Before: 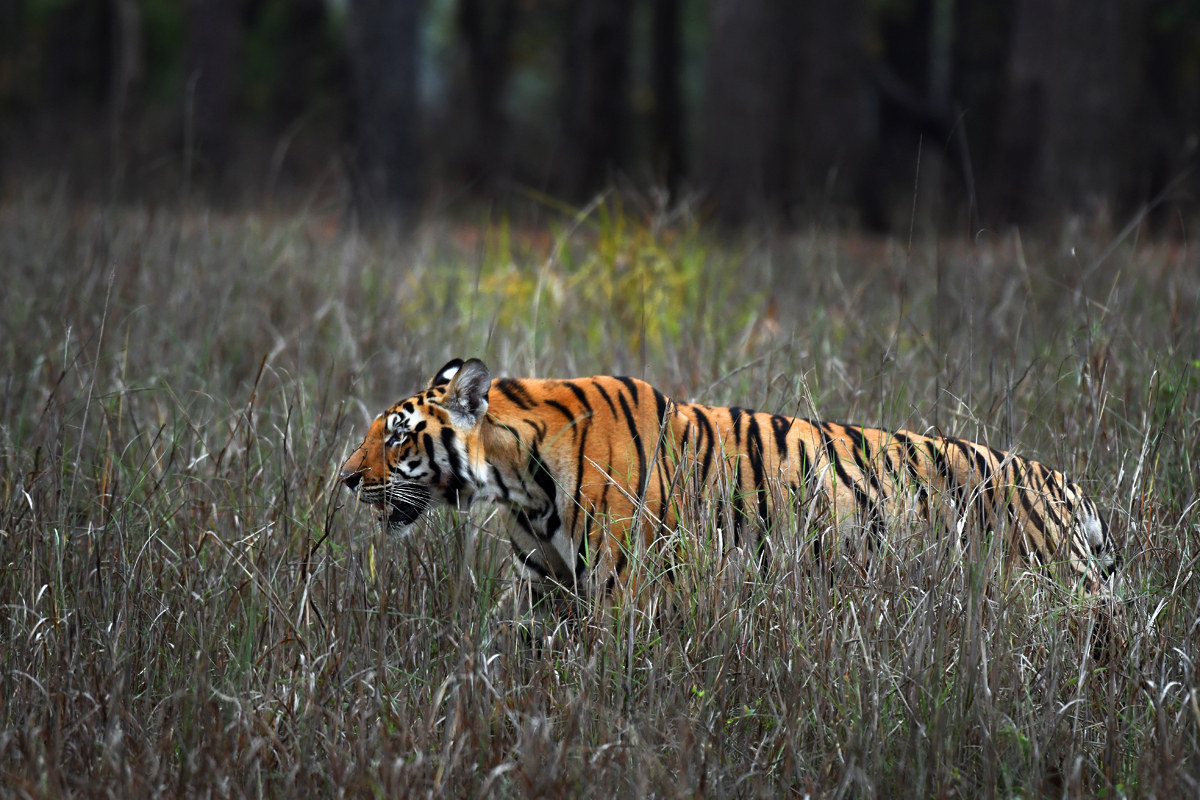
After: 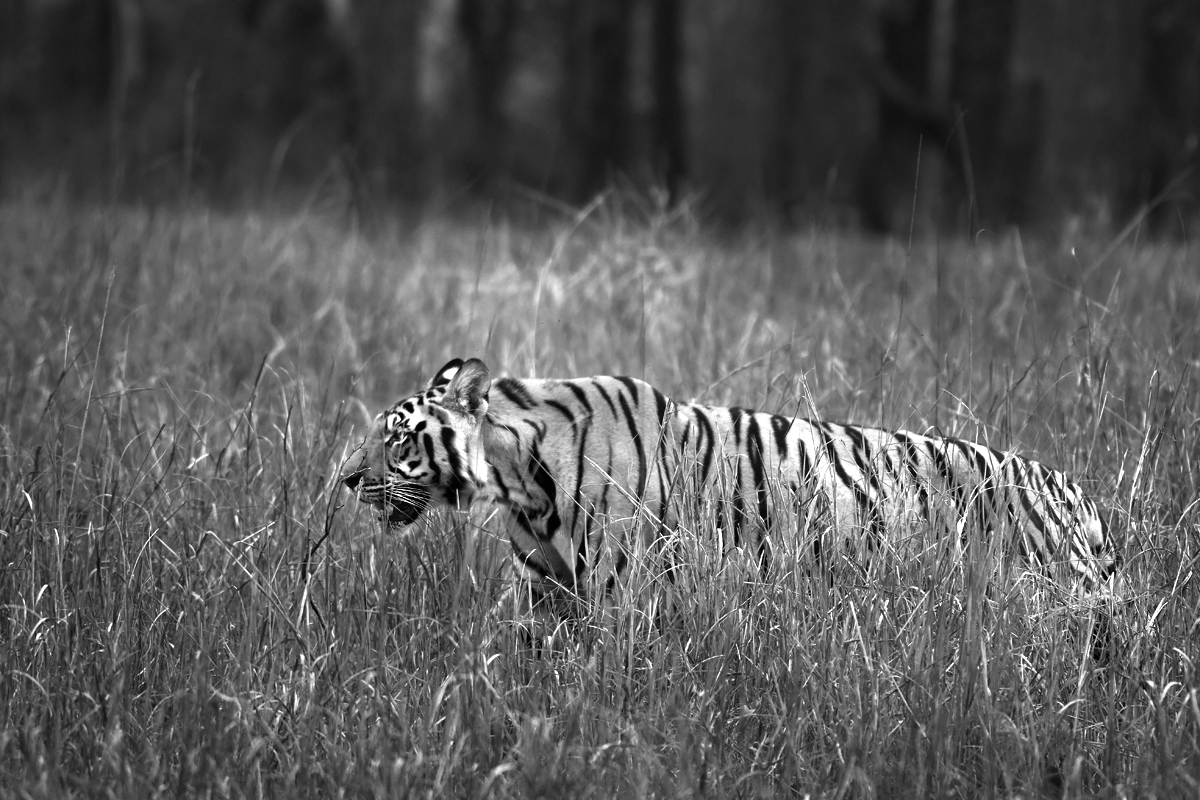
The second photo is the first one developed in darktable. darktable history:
exposure: black level correction 0, exposure 0.5 EV, compensate exposure bias true, compensate highlight preservation false
monochrome: a 26.22, b 42.67, size 0.8
